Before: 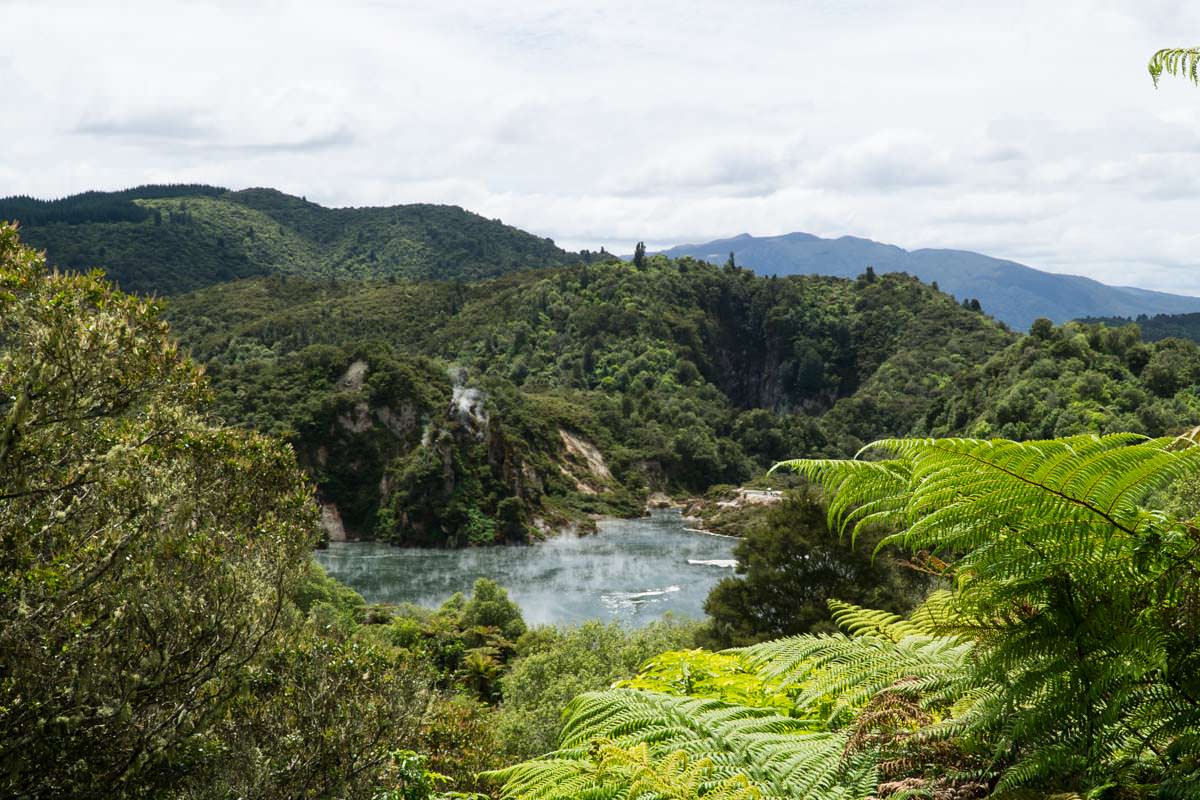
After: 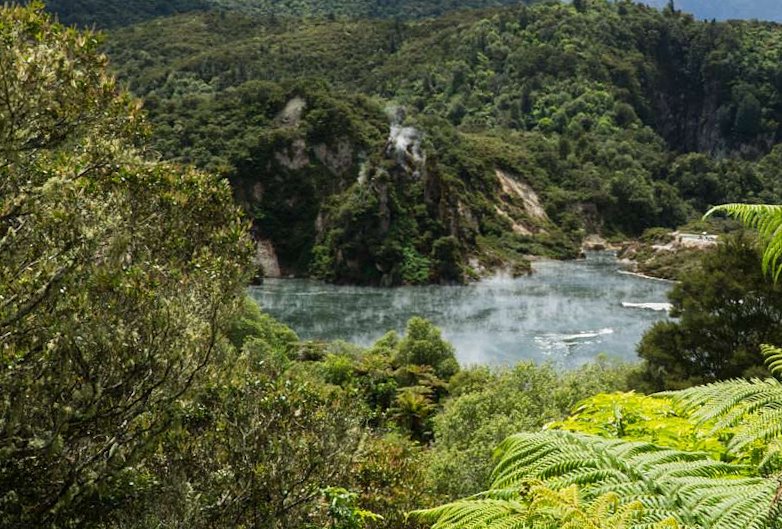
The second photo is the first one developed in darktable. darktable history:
crop and rotate: angle -1.04°, left 4.038%, top 31.969%, right 28.976%
